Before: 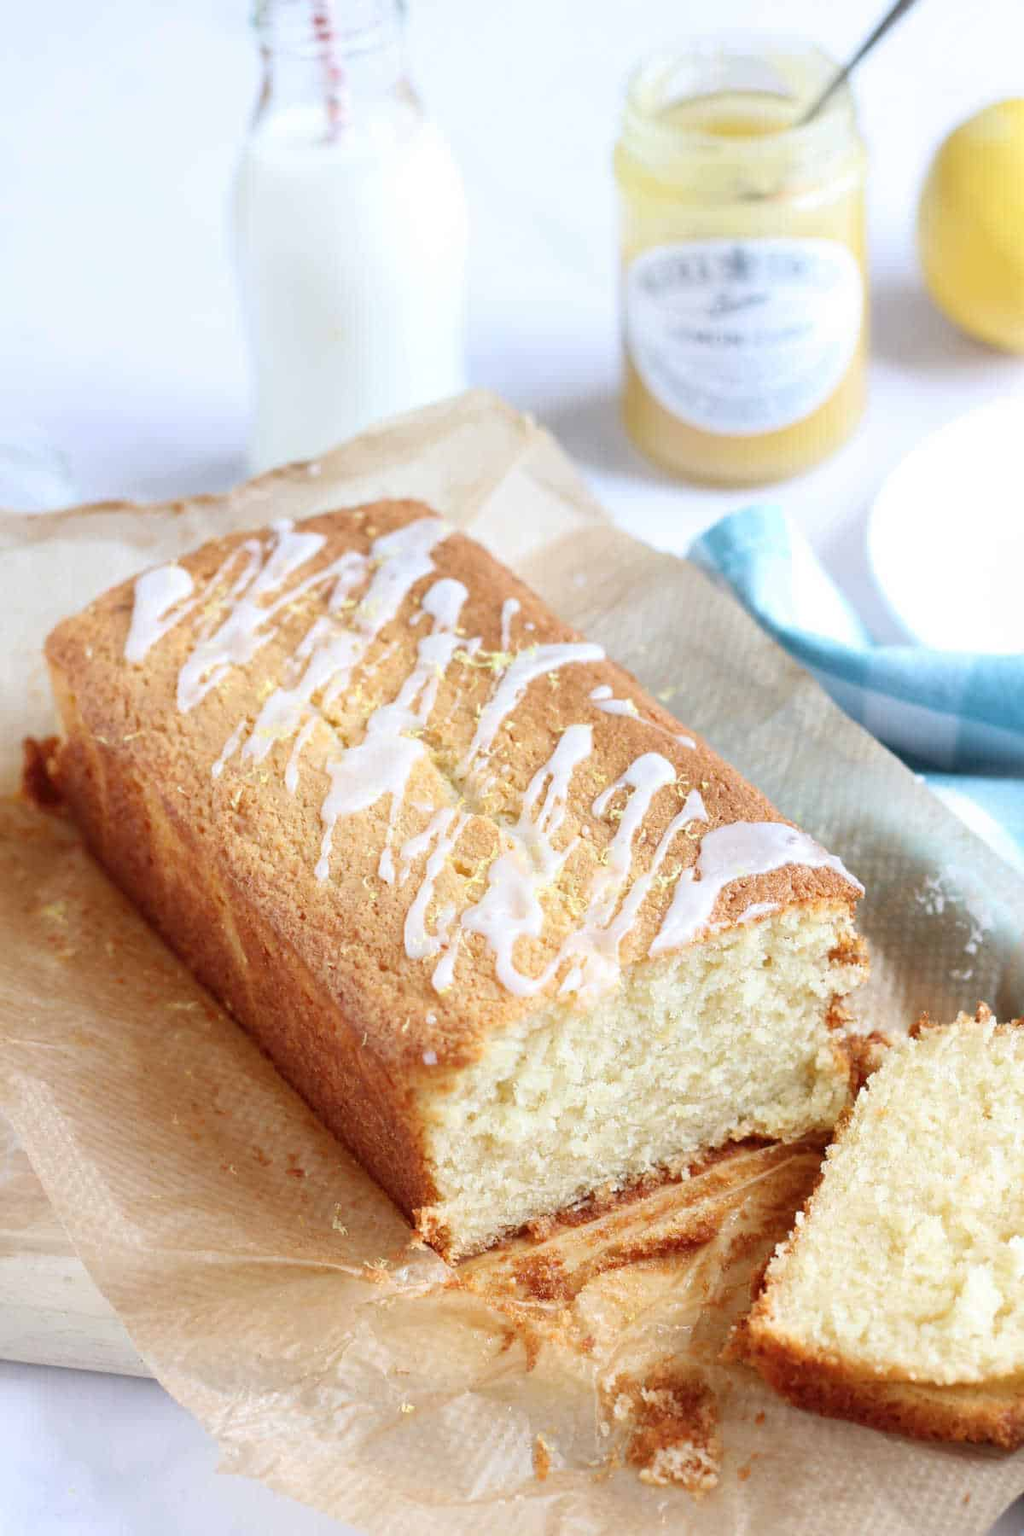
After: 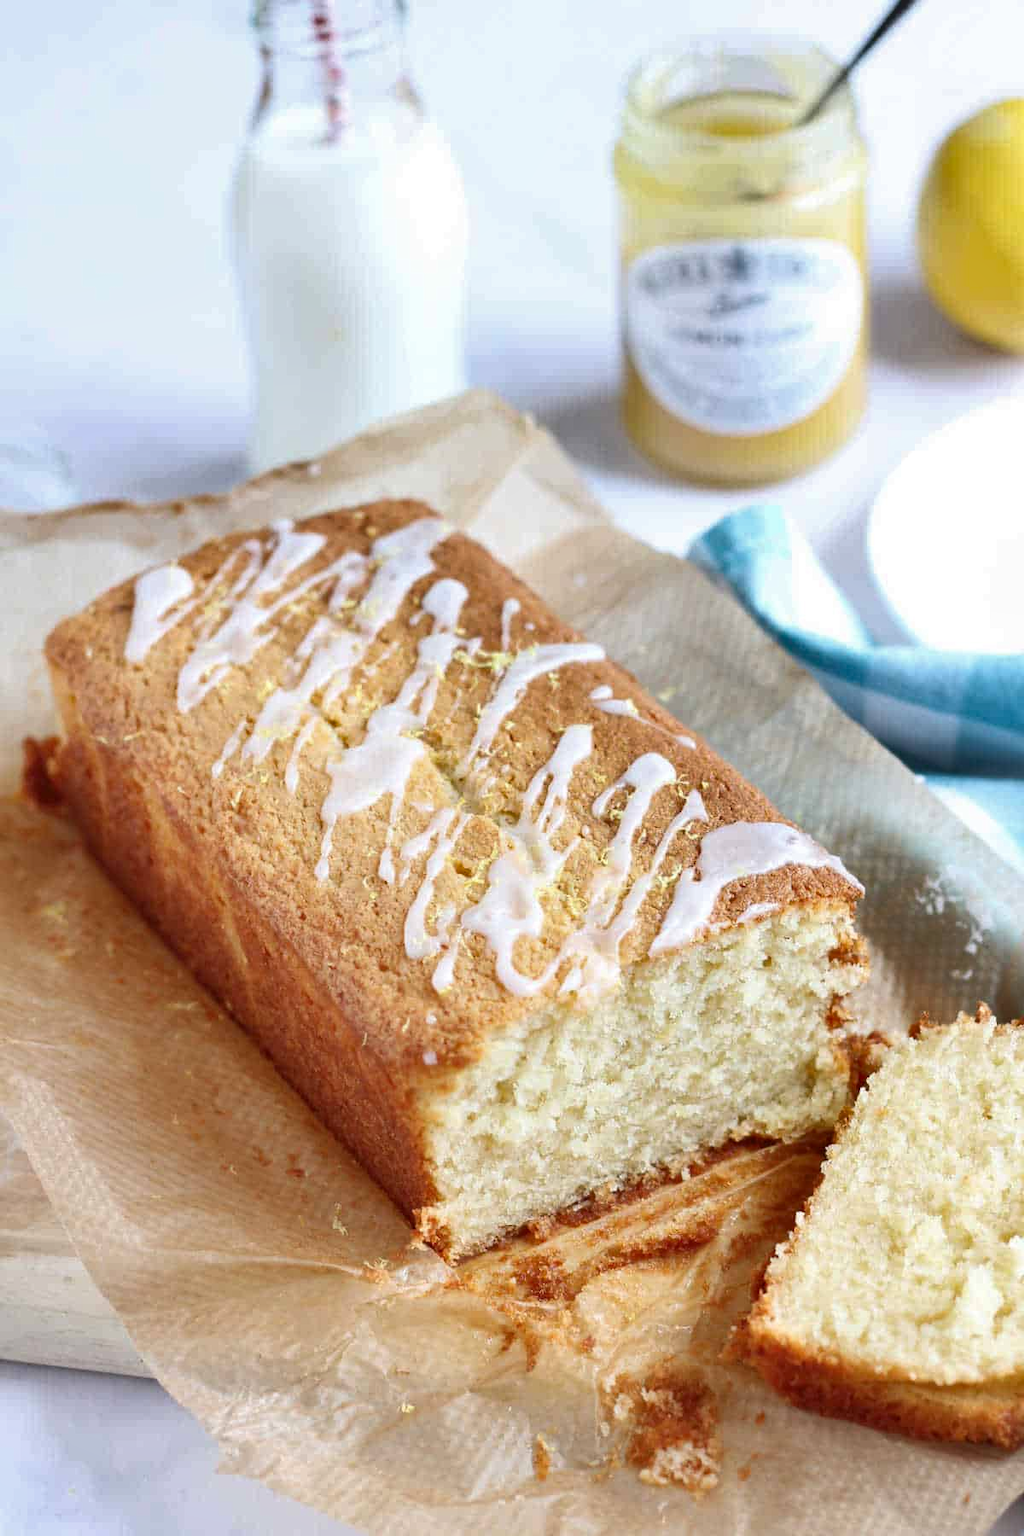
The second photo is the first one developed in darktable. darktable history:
shadows and highlights: soften with gaussian
tone equalizer: -8 EV 0.091 EV
